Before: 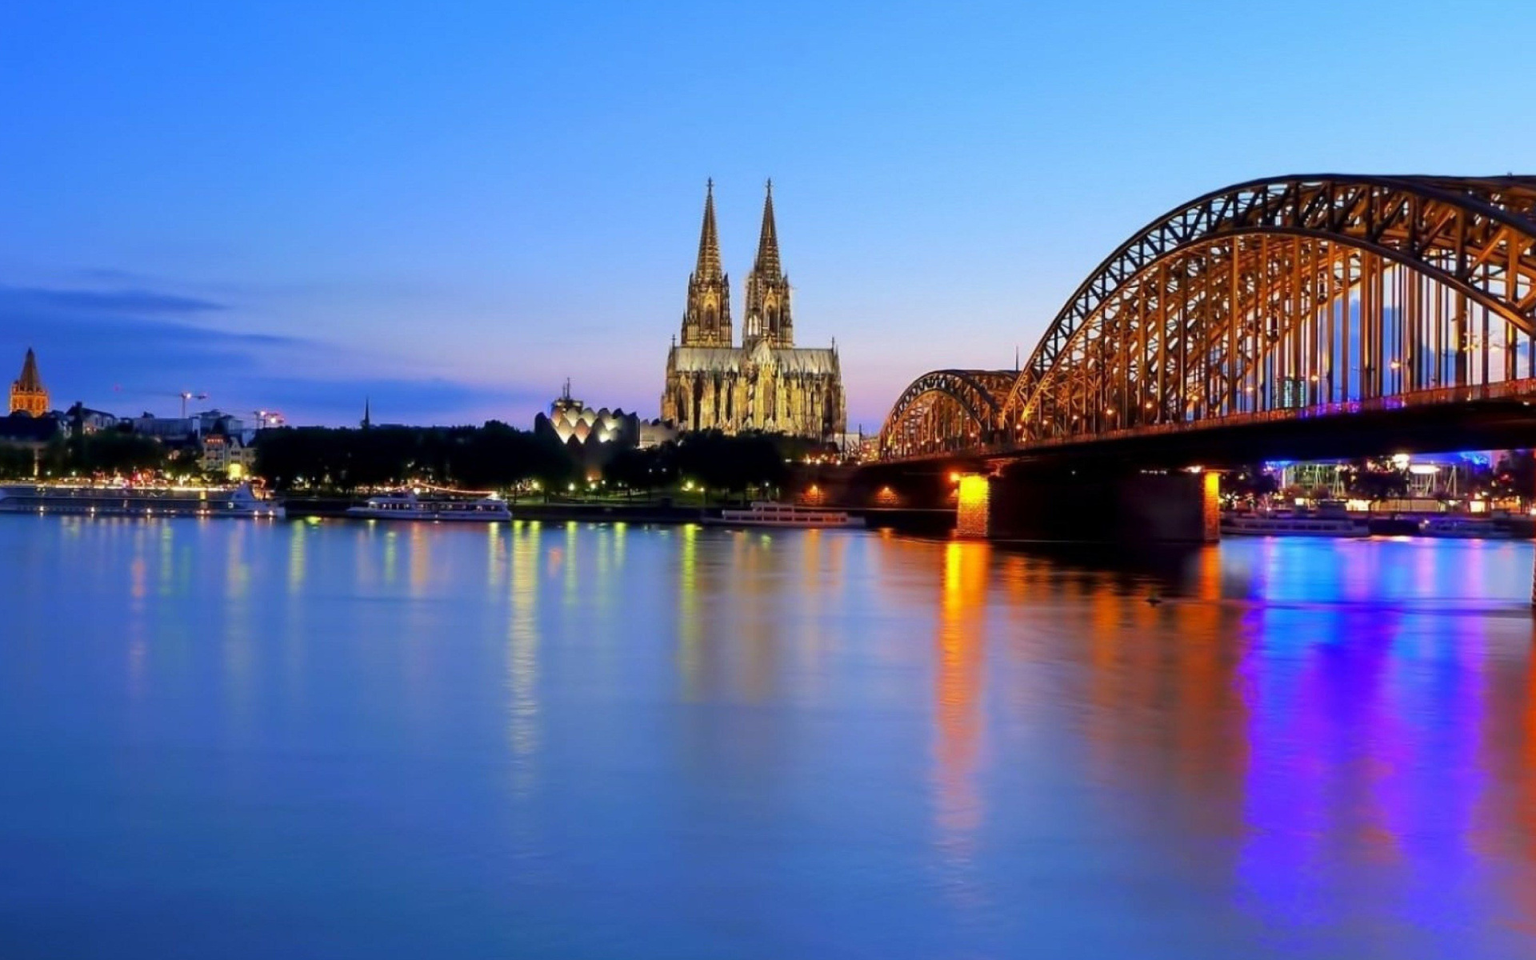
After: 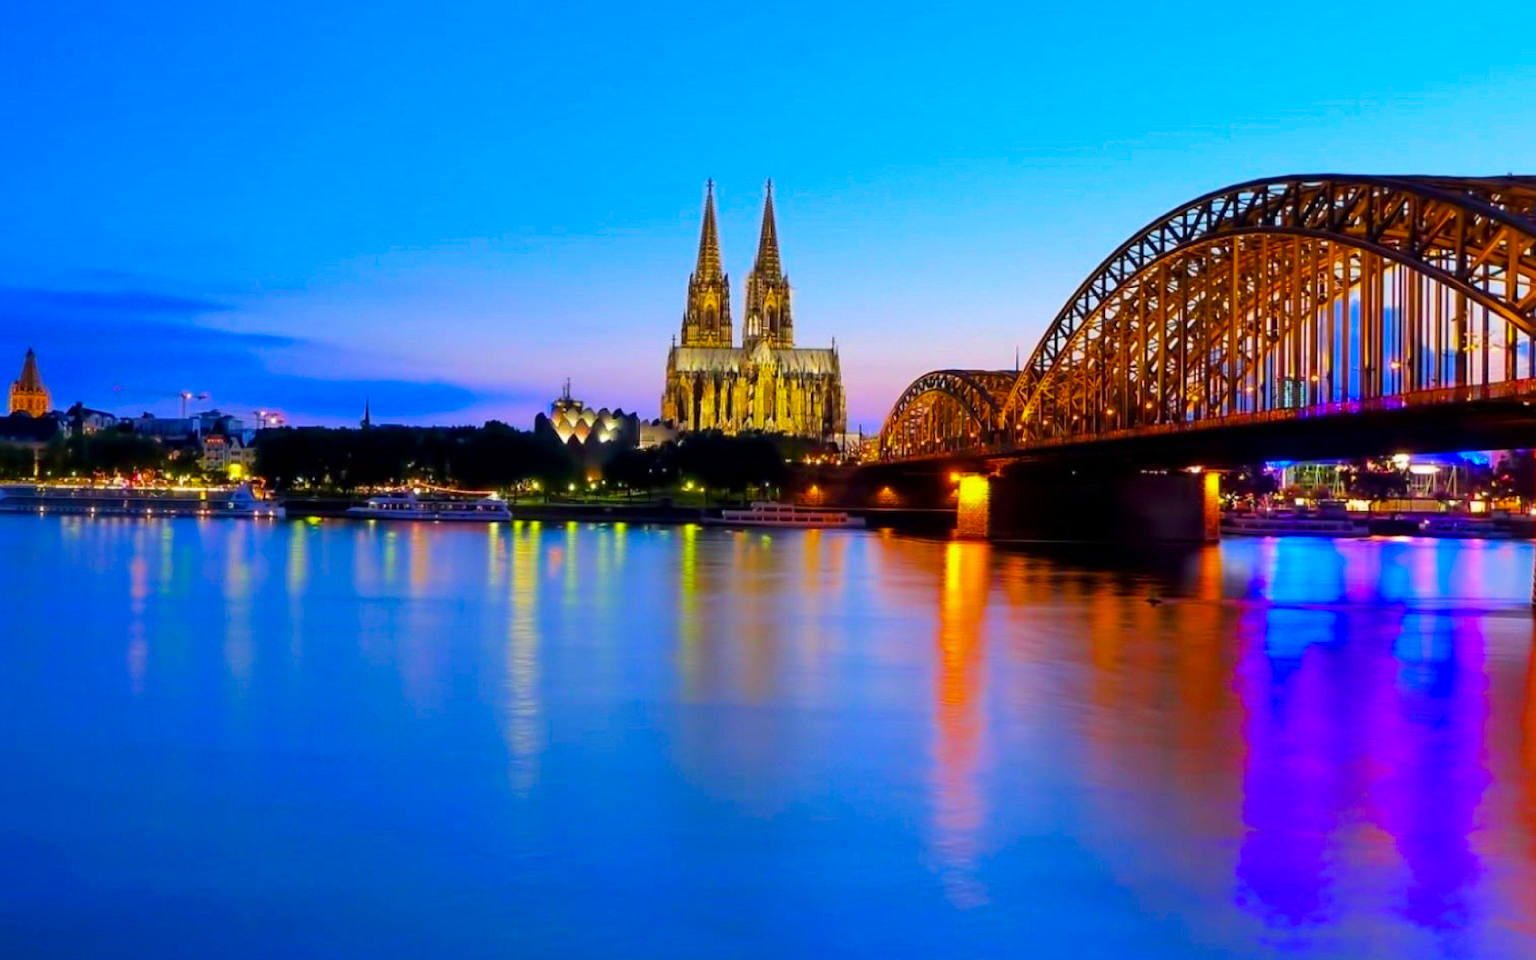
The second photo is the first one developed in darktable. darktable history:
color balance rgb: linear chroma grading › shadows -8.494%, linear chroma grading › global chroma 9.725%, perceptual saturation grading › global saturation 19.918%, global vibrance 44.284%
